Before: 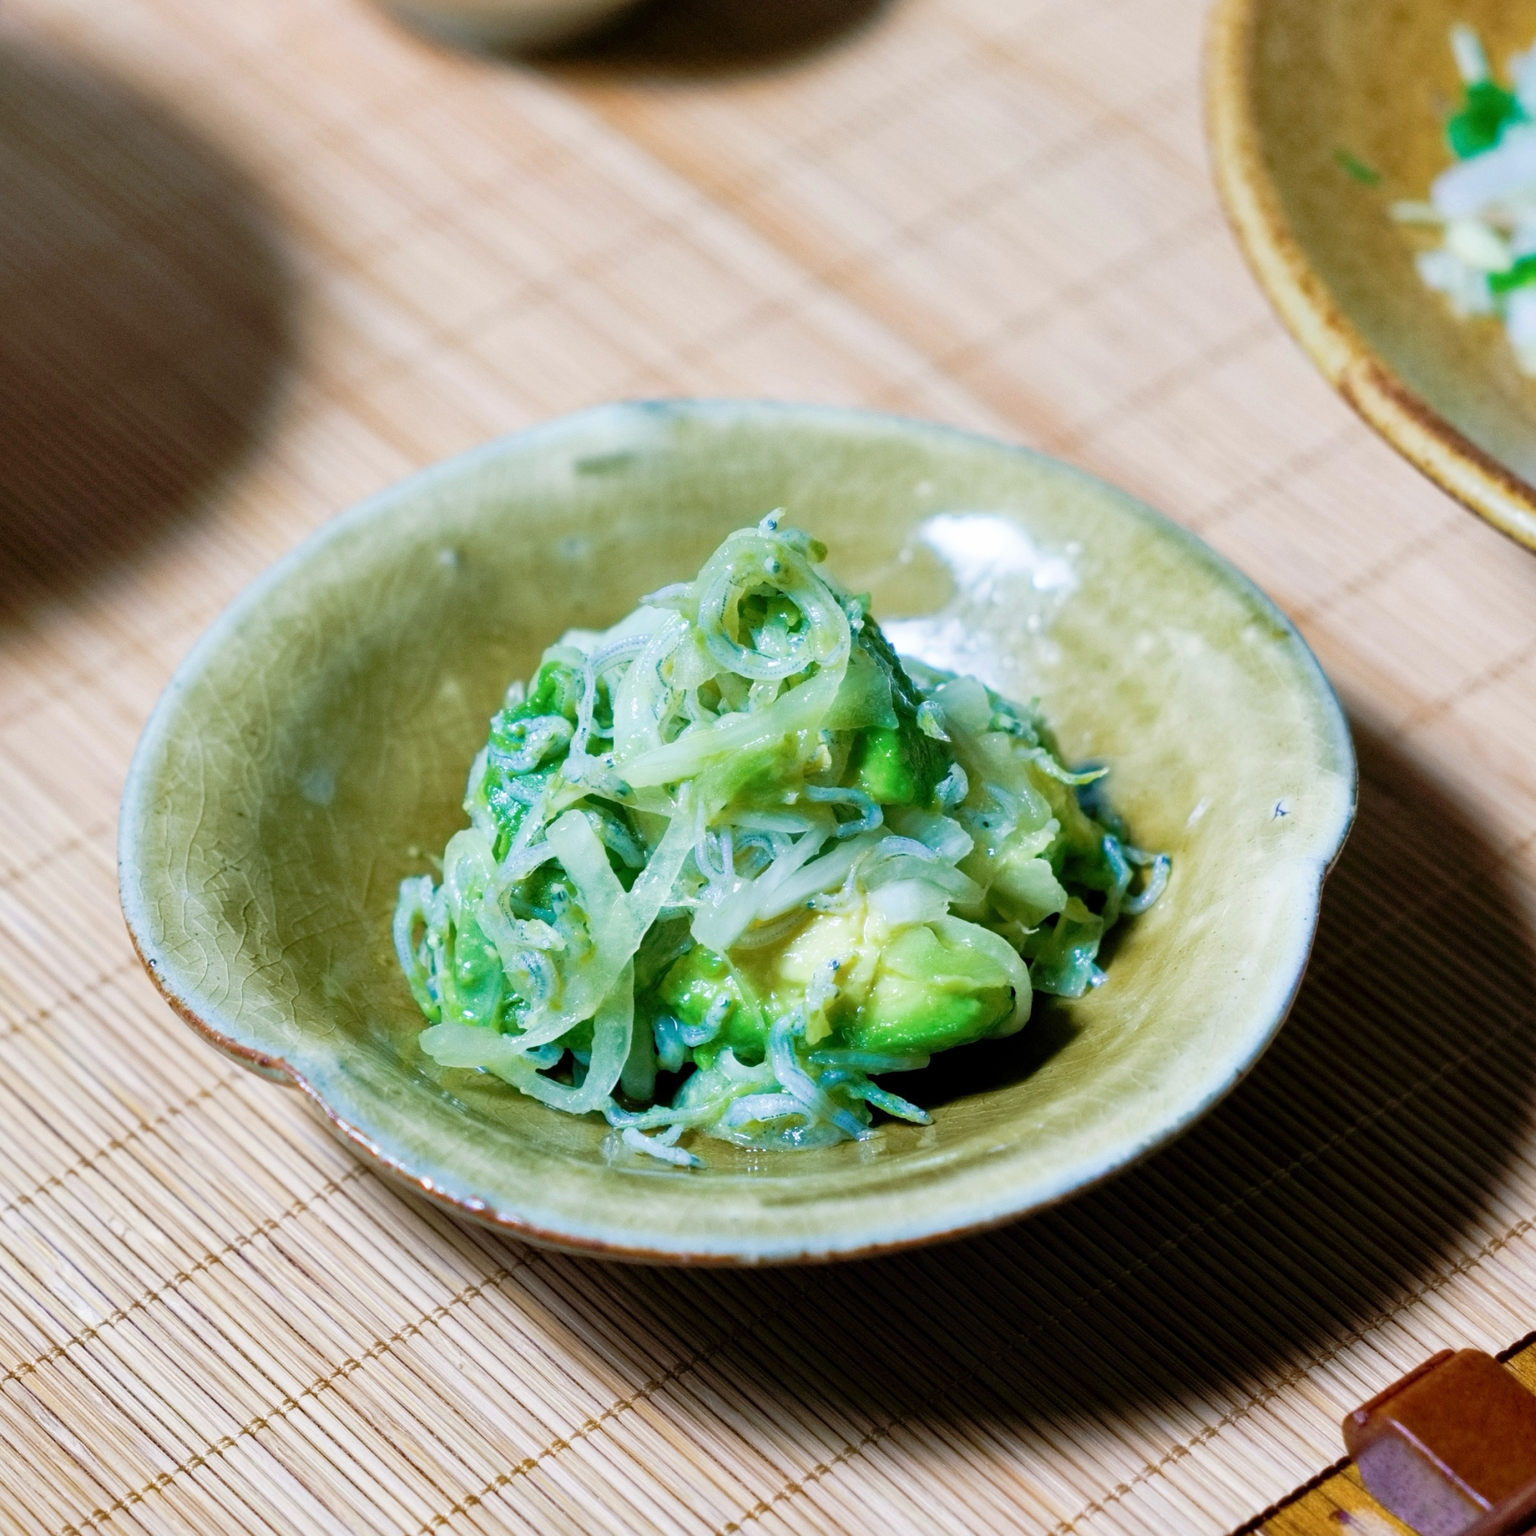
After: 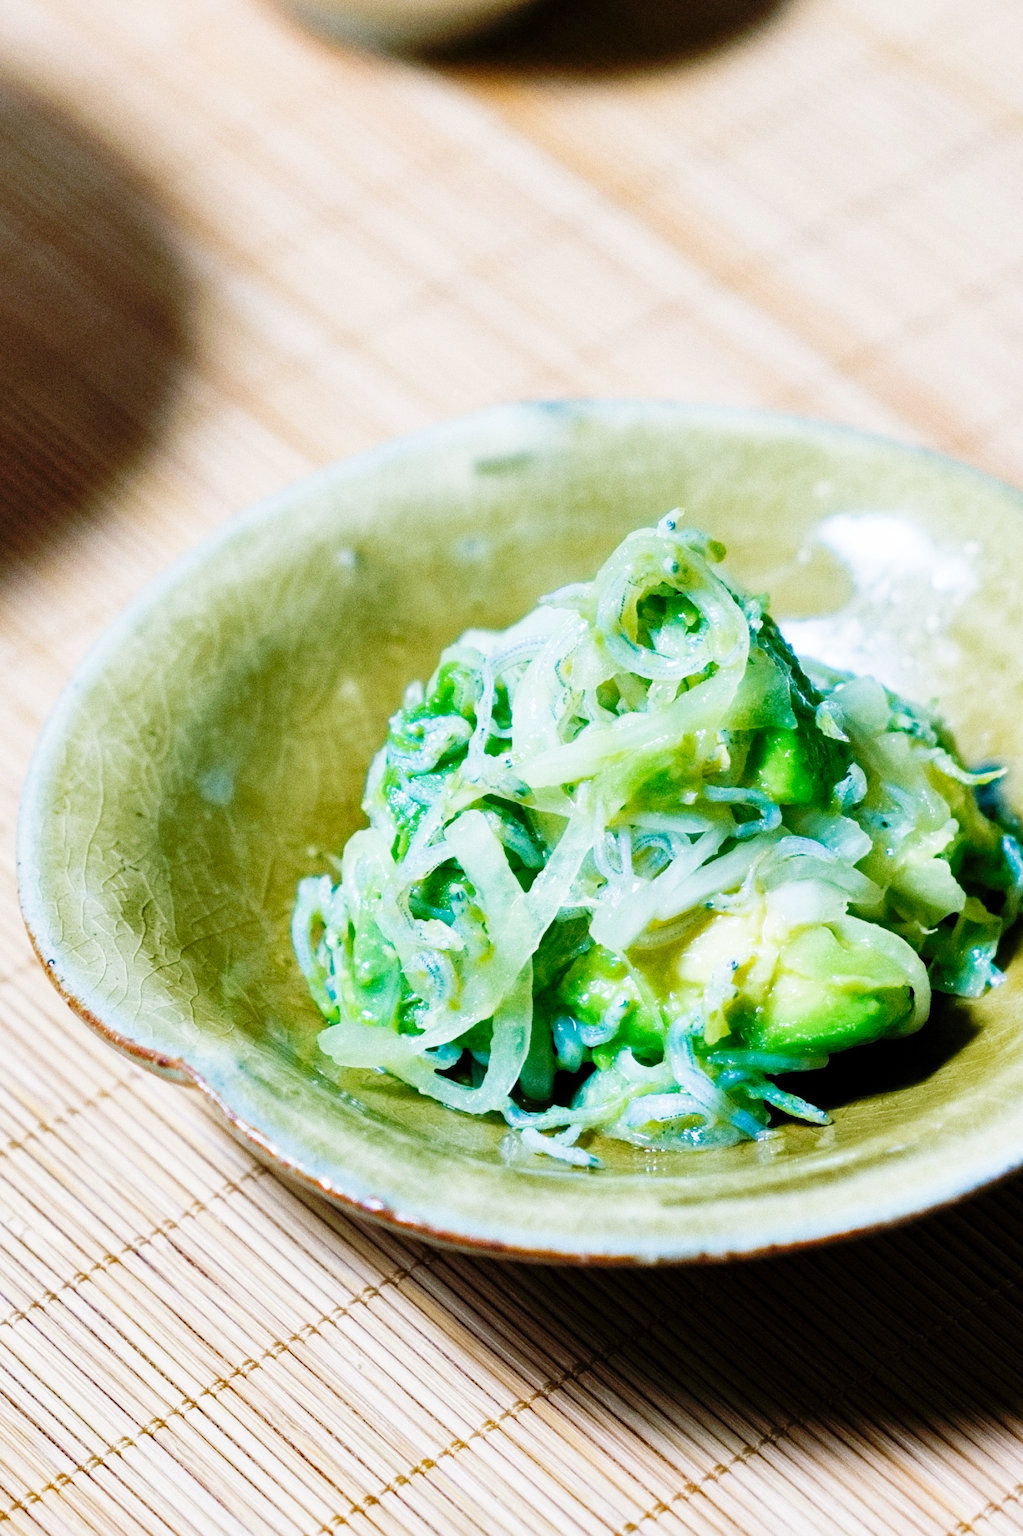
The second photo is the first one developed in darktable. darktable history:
grain: coarseness 0.09 ISO
crop and rotate: left 6.617%, right 26.717%
rotate and perspective: automatic cropping original format, crop left 0, crop top 0
base curve: curves: ch0 [(0, 0) (0.032, 0.025) (0.121, 0.166) (0.206, 0.329) (0.605, 0.79) (1, 1)], preserve colors none
